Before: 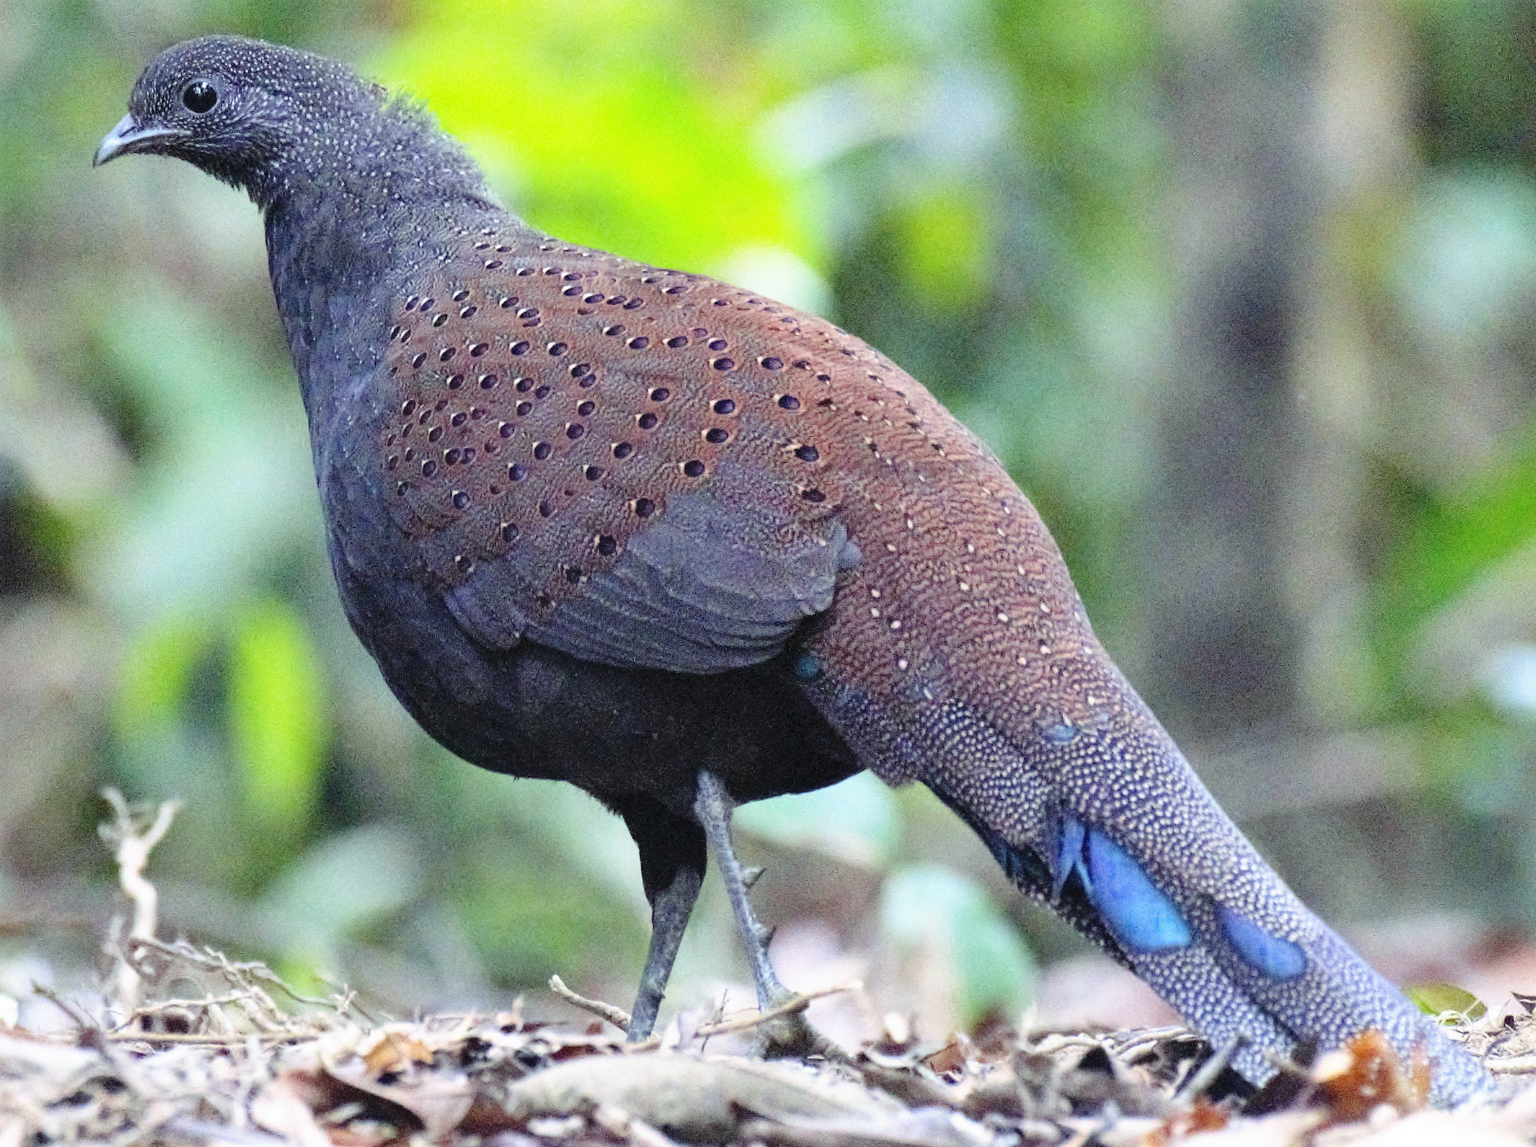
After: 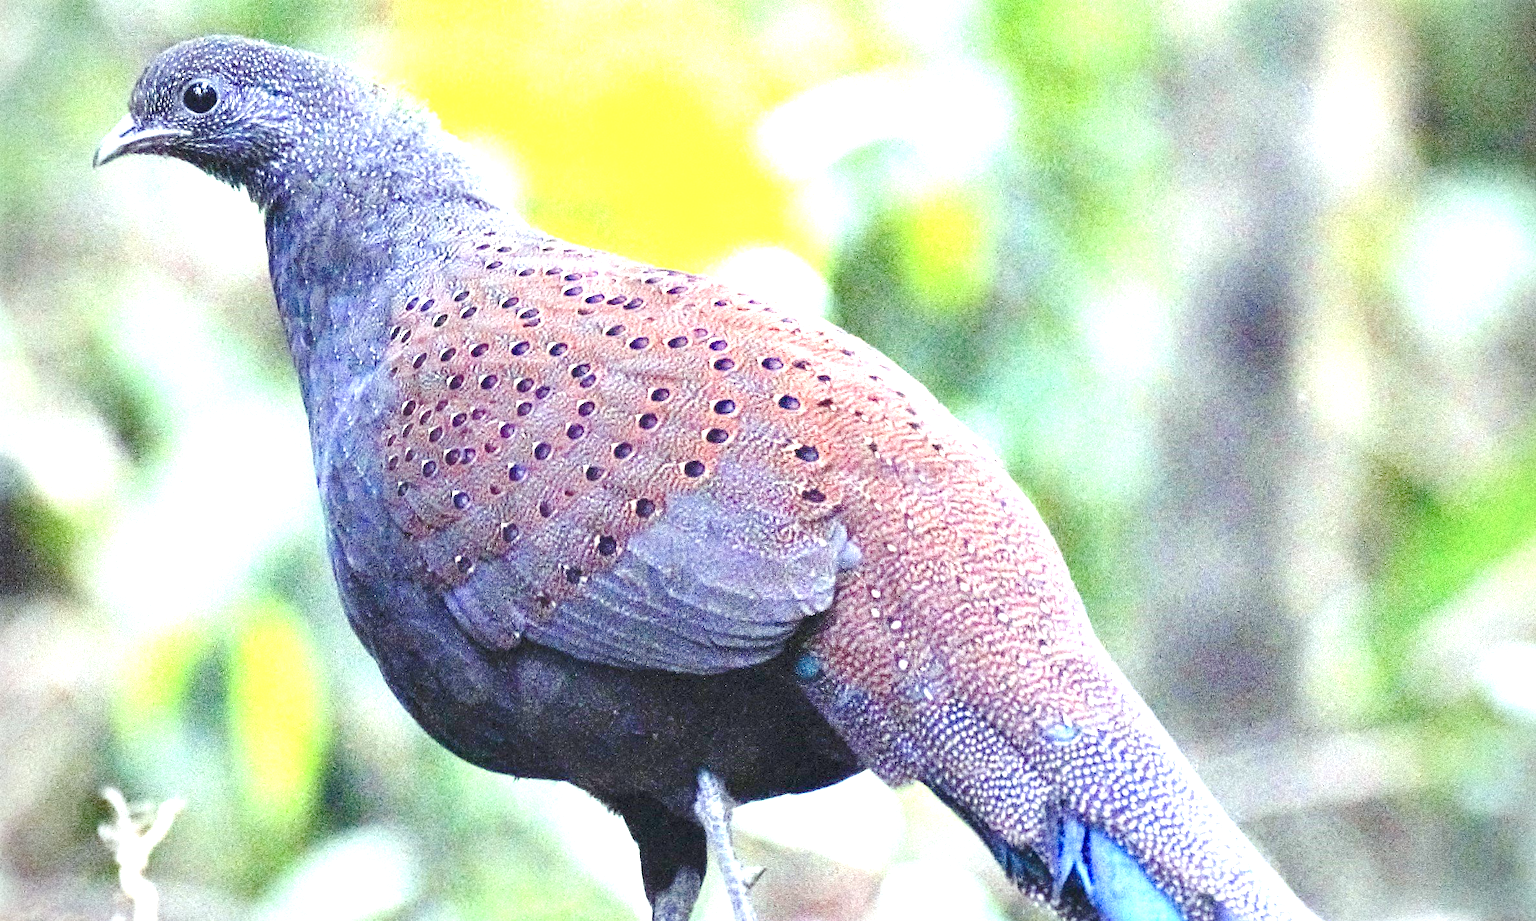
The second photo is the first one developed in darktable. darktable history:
vignetting: fall-off radius 60.65%
color balance rgb: perceptual saturation grading › global saturation 20%, perceptual saturation grading › highlights -25%, perceptual saturation grading › shadows 50%
crop: bottom 19.644%
exposure: black level correction 0, exposure 1.5 EV, compensate exposure bias true, compensate highlight preservation false
base curve: curves: ch0 [(0, 0) (0.989, 0.992)], preserve colors none
